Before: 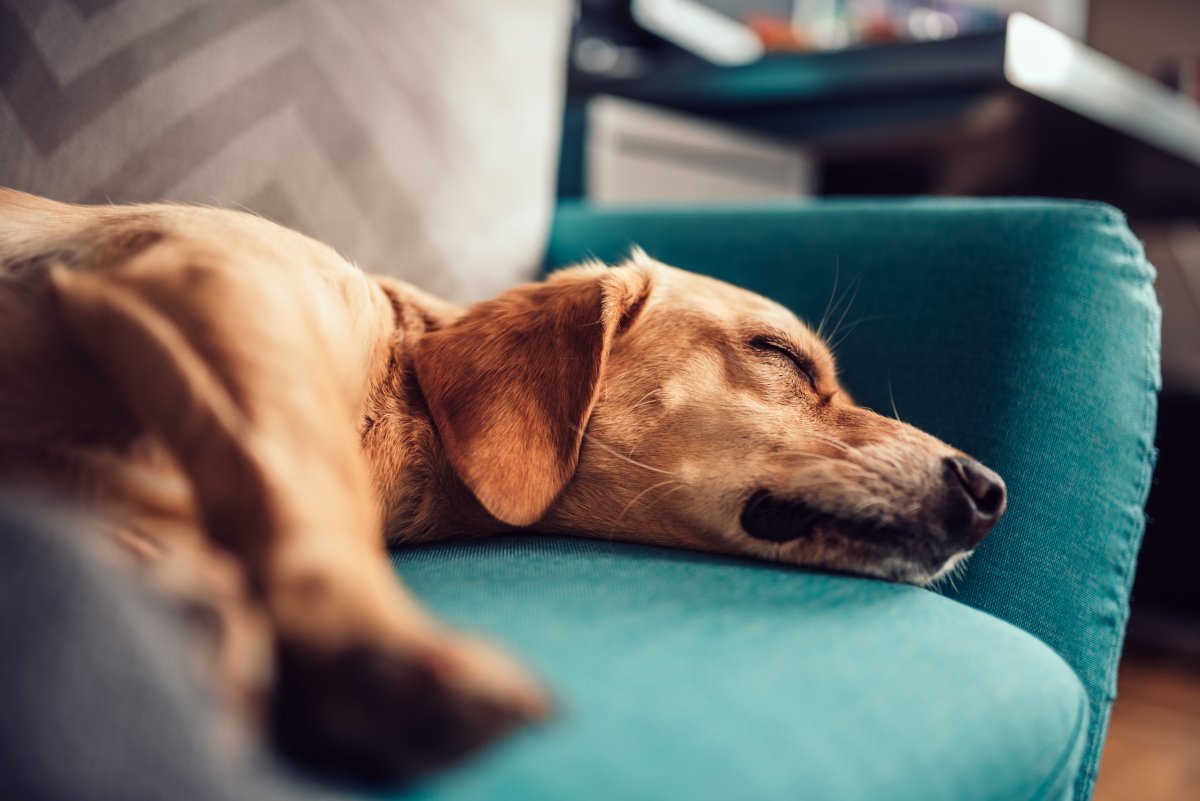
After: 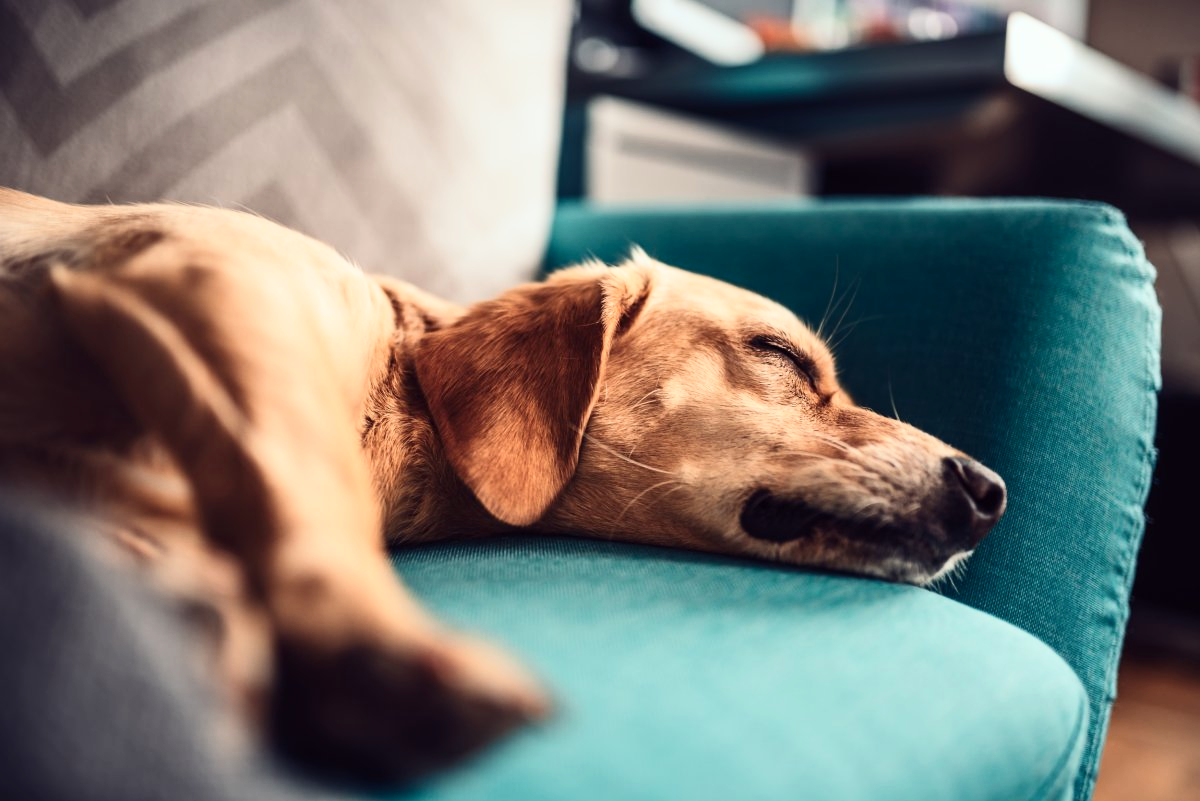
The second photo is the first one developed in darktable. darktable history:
contrast brightness saturation: contrast 0.243, brightness 0.088
